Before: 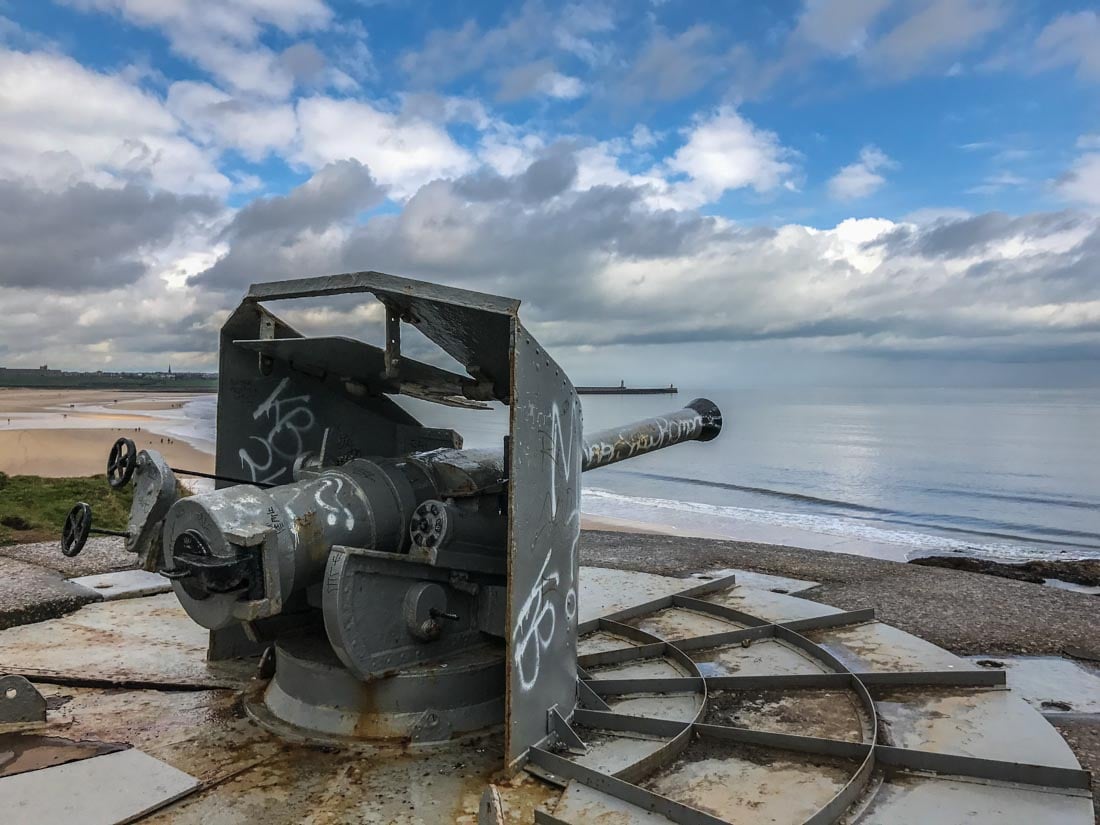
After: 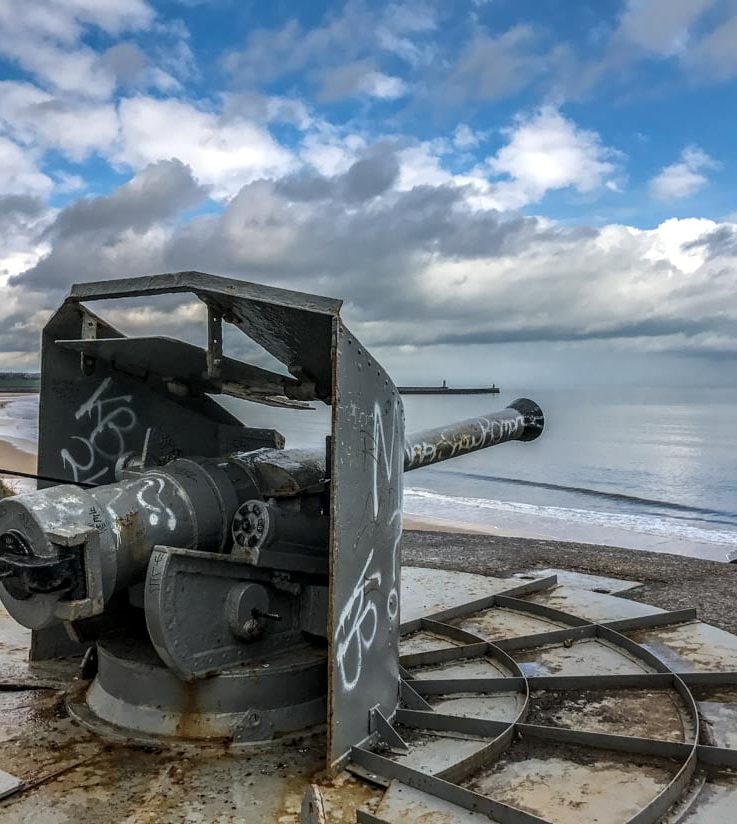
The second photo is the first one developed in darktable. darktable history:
crop and rotate: left 16.194%, right 16.746%
local contrast: on, module defaults
